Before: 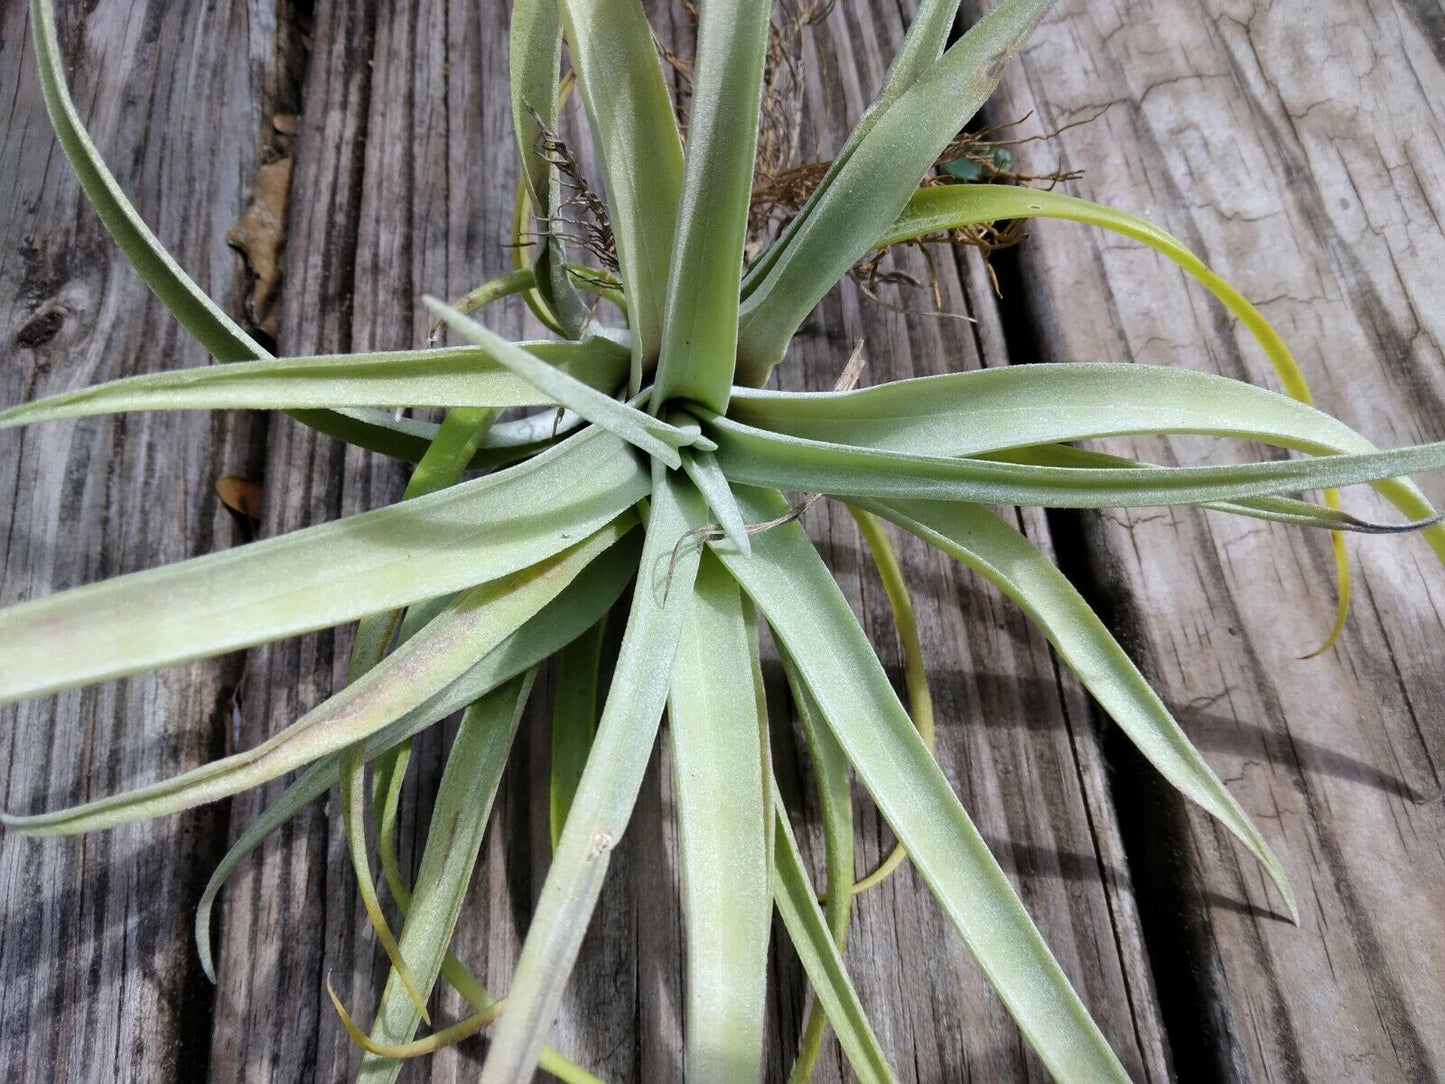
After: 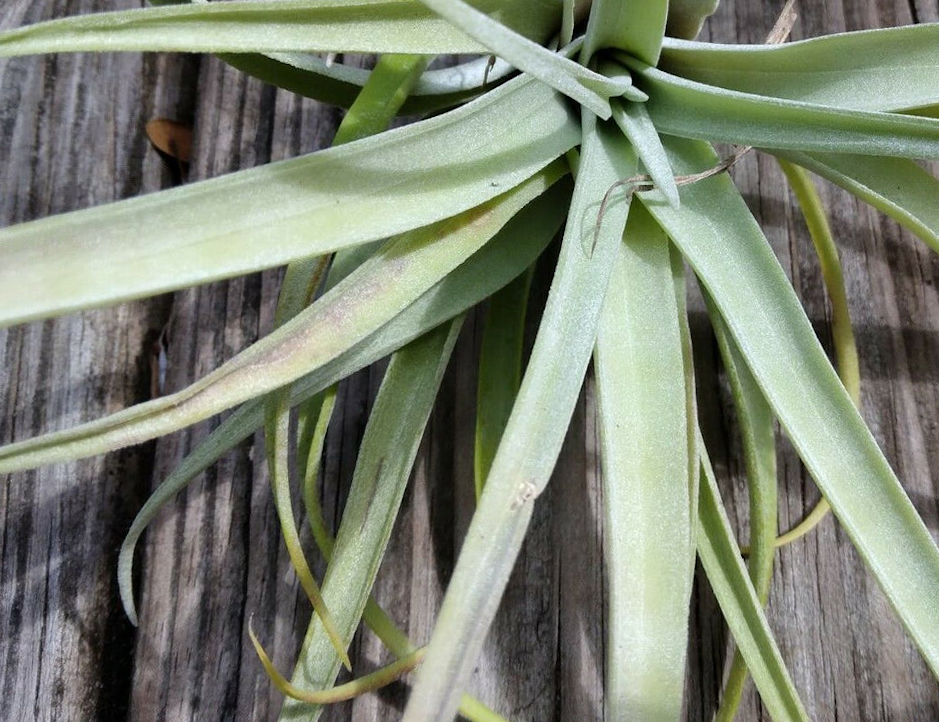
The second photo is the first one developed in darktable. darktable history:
crop and rotate: angle -0.976°, left 3.918%, top 31.84%, right 29.622%
